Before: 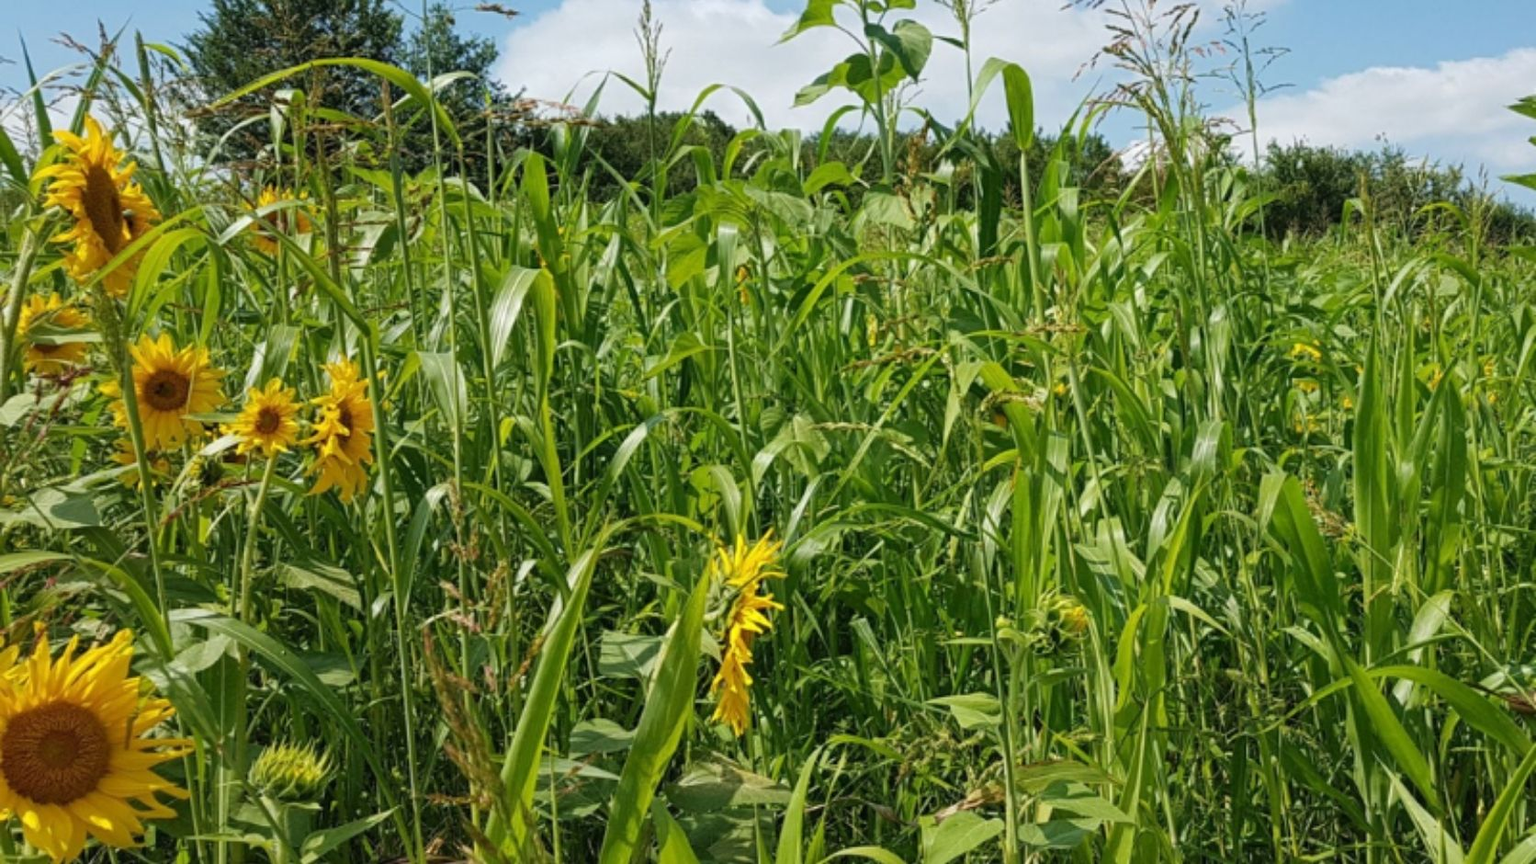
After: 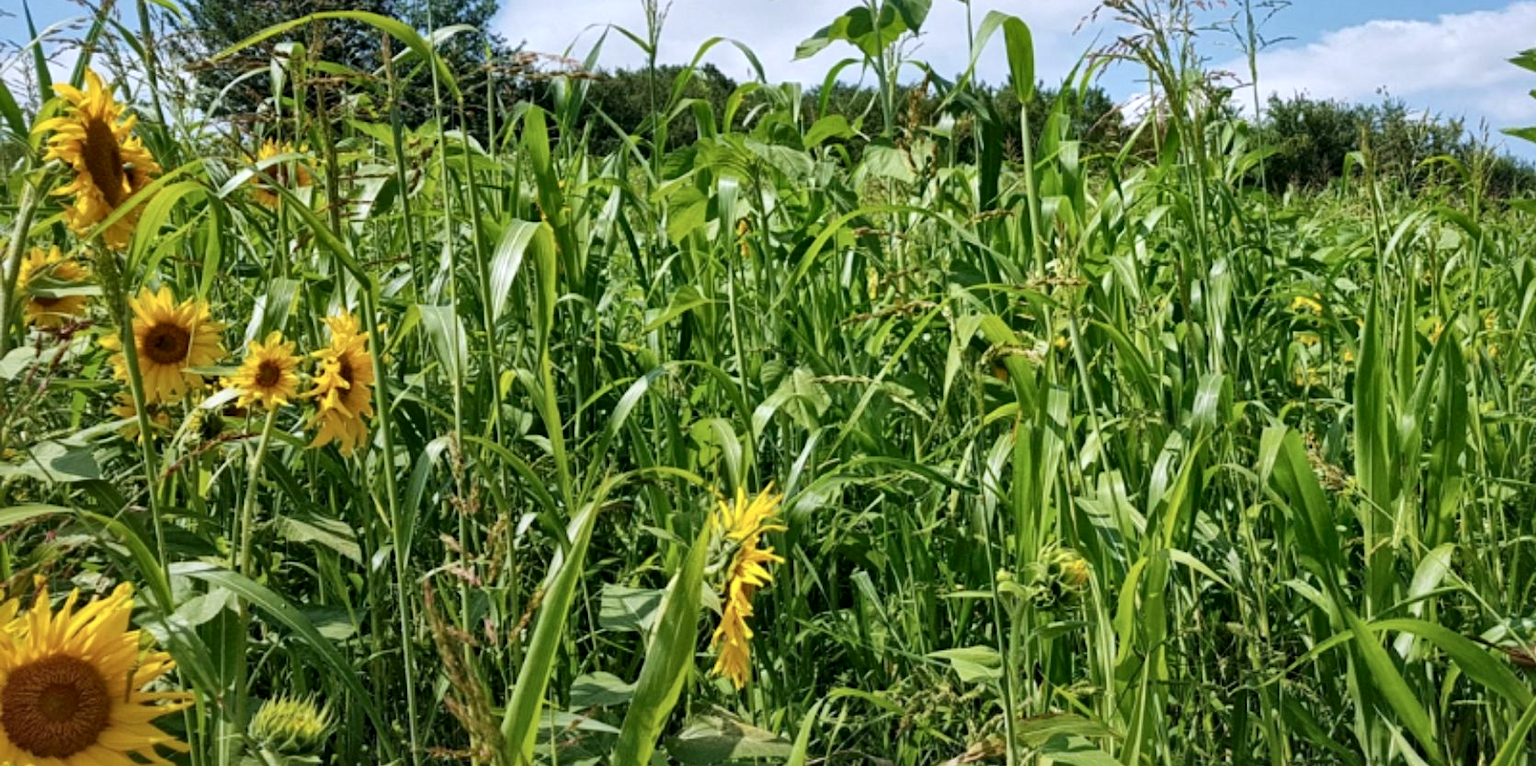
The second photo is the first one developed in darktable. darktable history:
local contrast: mode bilateral grid, contrast 20, coarseness 50, detail 171%, midtone range 0.2
color calibration: illuminant as shot in camera, x 0.358, y 0.373, temperature 4628.91 K
crop and rotate: top 5.609%, bottom 5.609%
